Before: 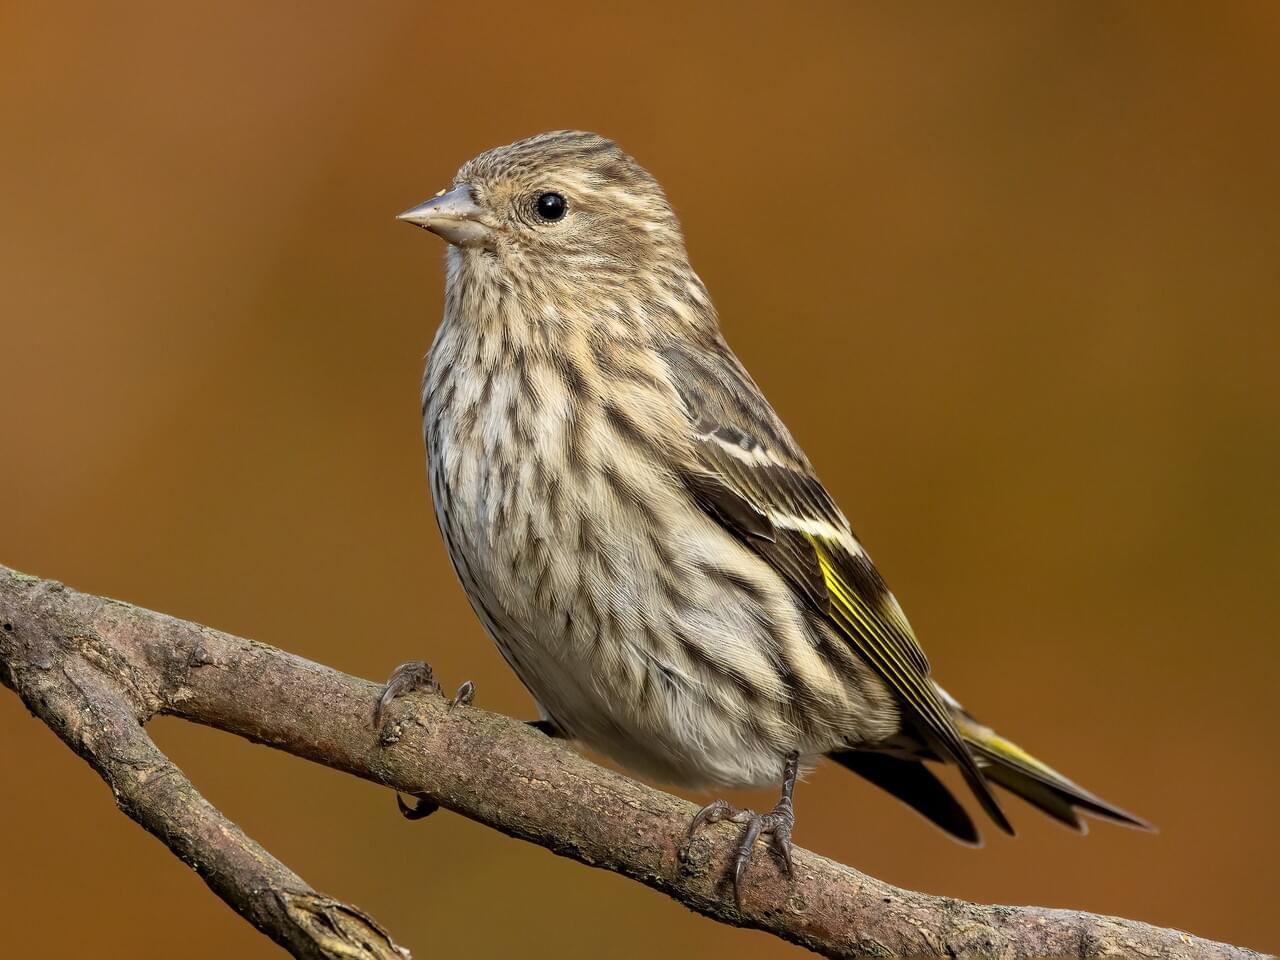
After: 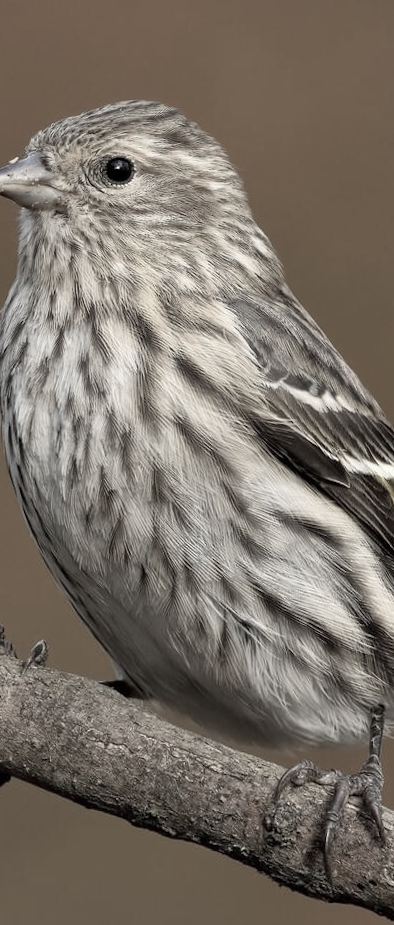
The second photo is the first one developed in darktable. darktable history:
color zones: curves: ch1 [(0, 0.34) (0.143, 0.164) (0.286, 0.152) (0.429, 0.176) (0.571, 0.173) (0.714, 0.188) (0.857, 0.199) (1, 0.34)]
rotate and perspective: rotation -1.68°, lens shift (vertical) -0.146, crop left 0.049, crop right 0.912, crop top 0.032, crop bottom 0.96
crop: left 33.36%, right 33.36%
